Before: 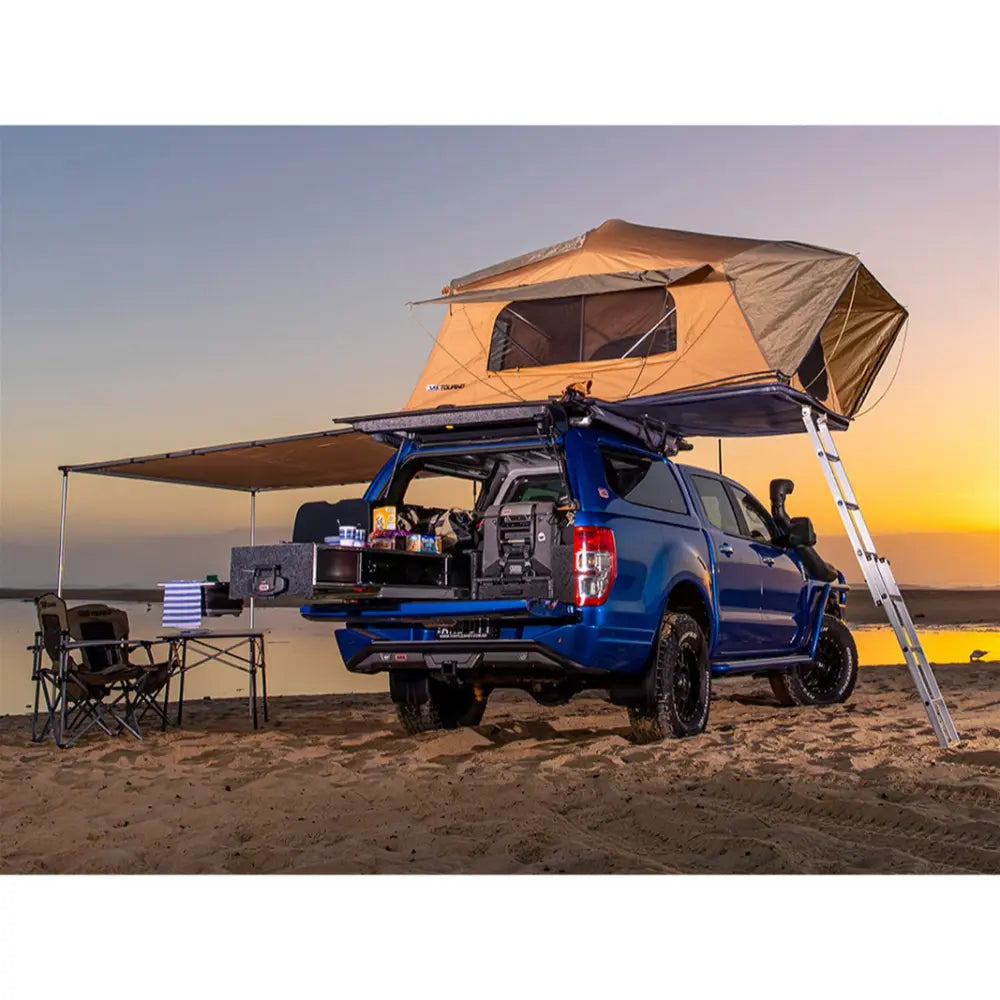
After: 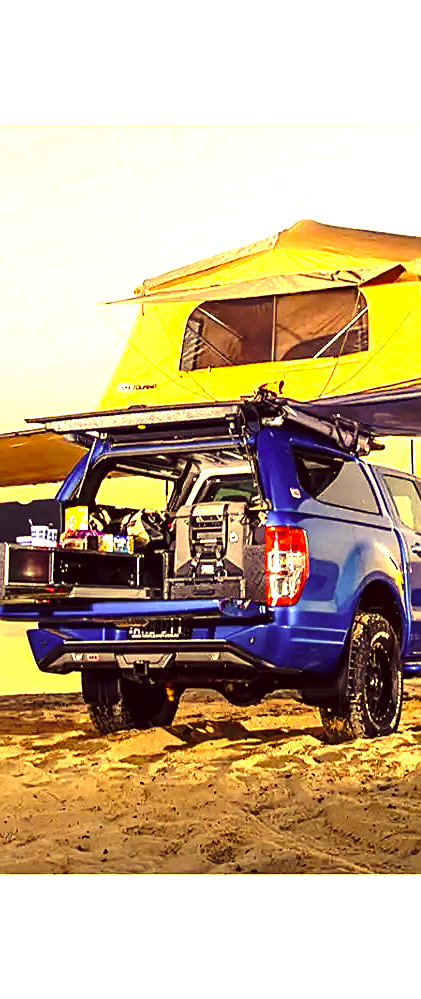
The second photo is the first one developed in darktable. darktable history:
crop: left 30.834%, right 27.061%
base curve: curves: ch0 [(0, 0) (0.073, 0.04) (0.157, 0.139) (0.492, 0.492) (0.758, 0.758) (1, 1)], preserve colors none
tone equalizer: -8 EV -0.578 EV, smoothing diameter 24.99%, edges refinement/feathering 14.38, preserve details guided filter
color balance rgb: highlights gain › chroma 3.053%, highlights gain › hue 76.69°, perceptual saturation grading › global saturation -27.08%, perceptual brilliance grading › global brilliance 30.02%, perceptual brilliance grading › highlights 12.483%, perceptual brilliance grading › mid-tones 23.632%
exposure: black level correction 0, exposure 0.952 EV, compensate exposure bias true, compensate highlight preservation false
sharpen: on, module defaults
color correction: highlights a* -0.461, highlights b* 39.74, shadows a* 9.76, shadows b* -0.922
